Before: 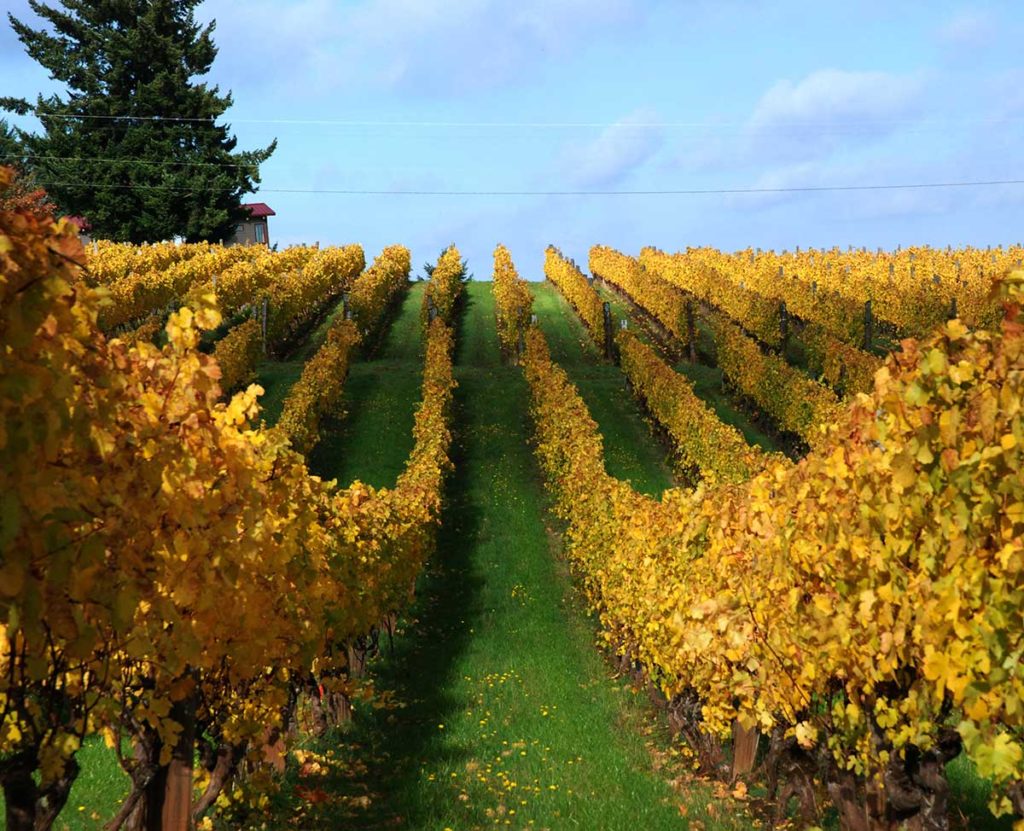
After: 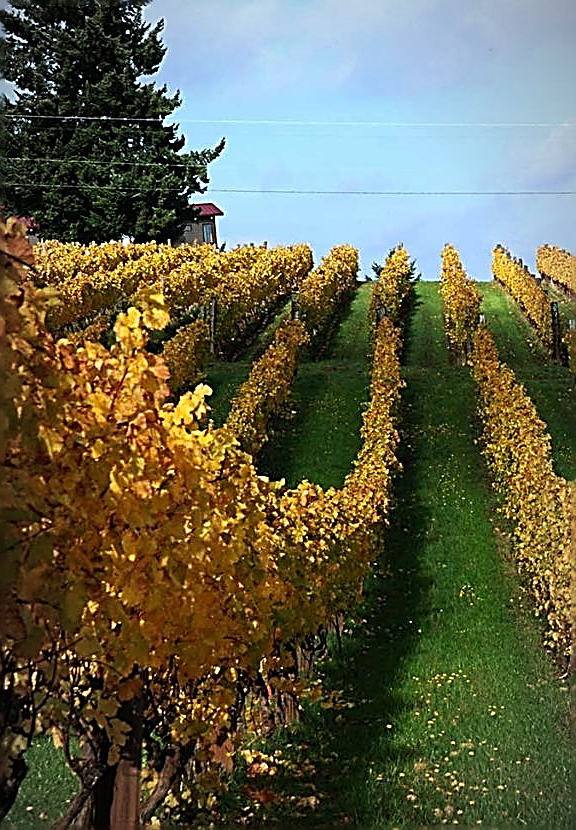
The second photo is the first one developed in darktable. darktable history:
crop: left 5.114%, right 38.589%
sharpen: amount 2
vignetting: fall-off radius 60%, automatic ratio true
